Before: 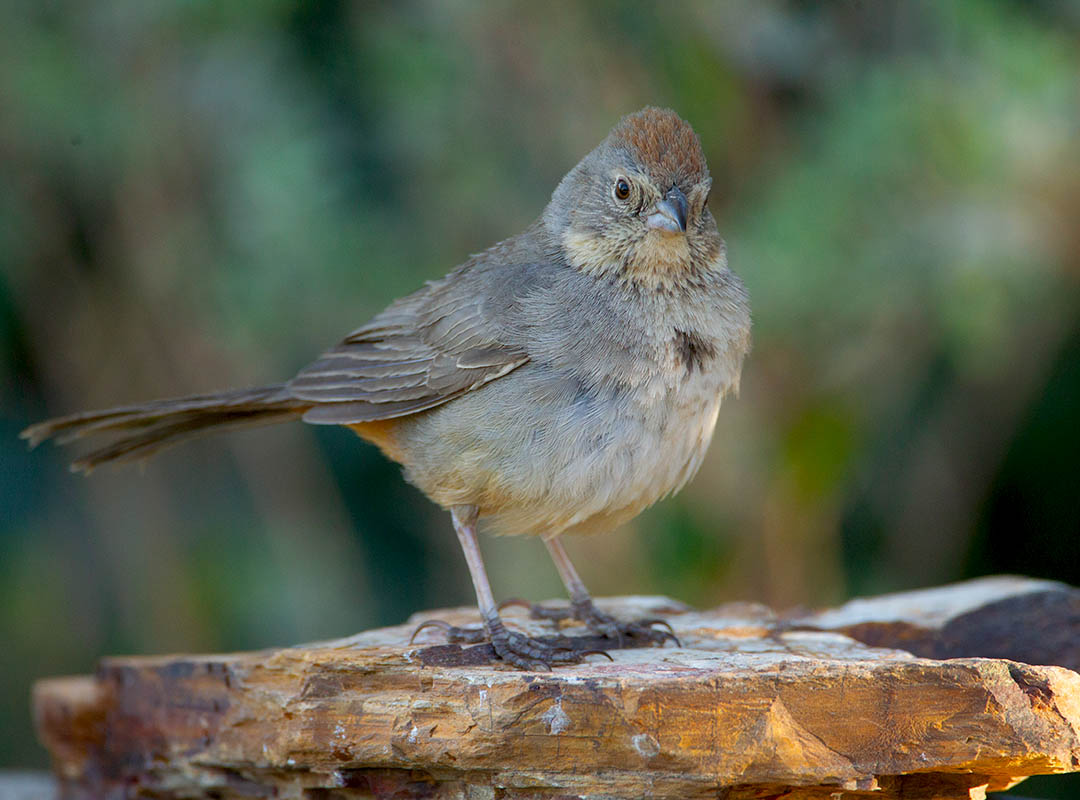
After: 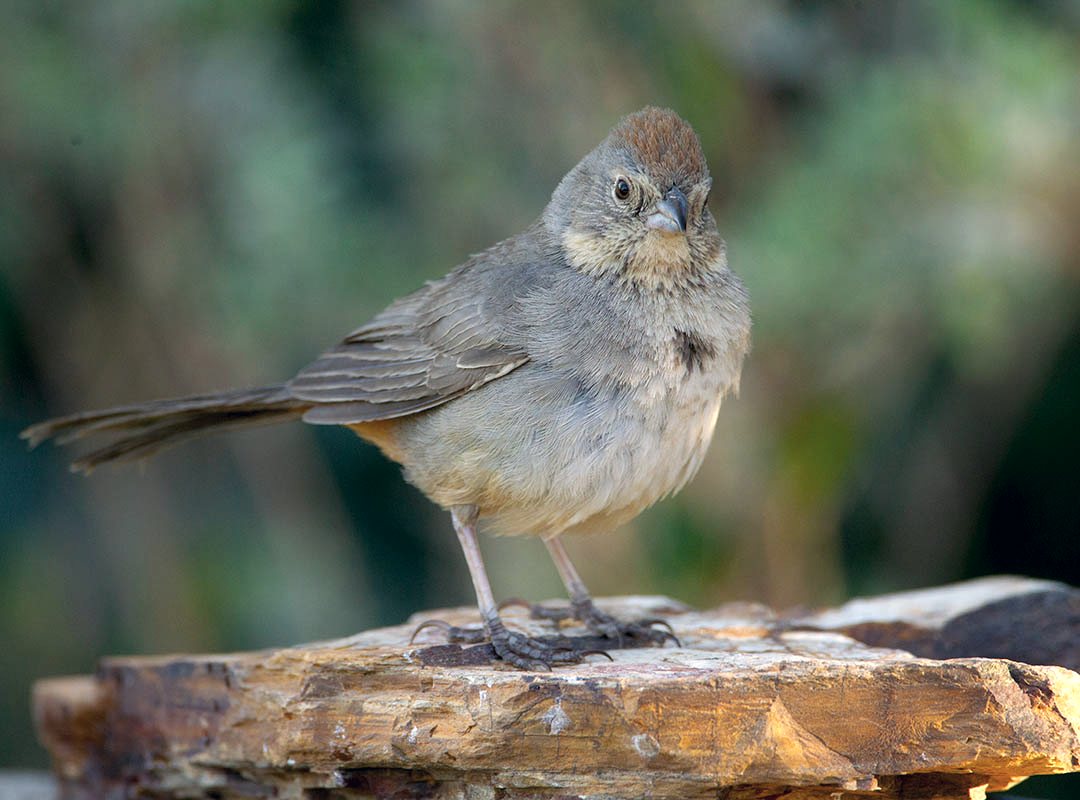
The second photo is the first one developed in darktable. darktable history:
tone equalizer: -8 EV -0.411 EV, -7 EV -0.395 EV, -6 EV -0.356 EV, -5 EV -0.232 EV, -3 EV 0.242 EV, -2 EV 0.312 EV, -1 EV 0.4 EV, +0 EV 0.395 EV, mask exposure compensation -0.505 EV
color correction: highlights a* 2.85, highlights b* 4.99, shadows a* -2.4, shadows b* -4.92, saturation 0.803
